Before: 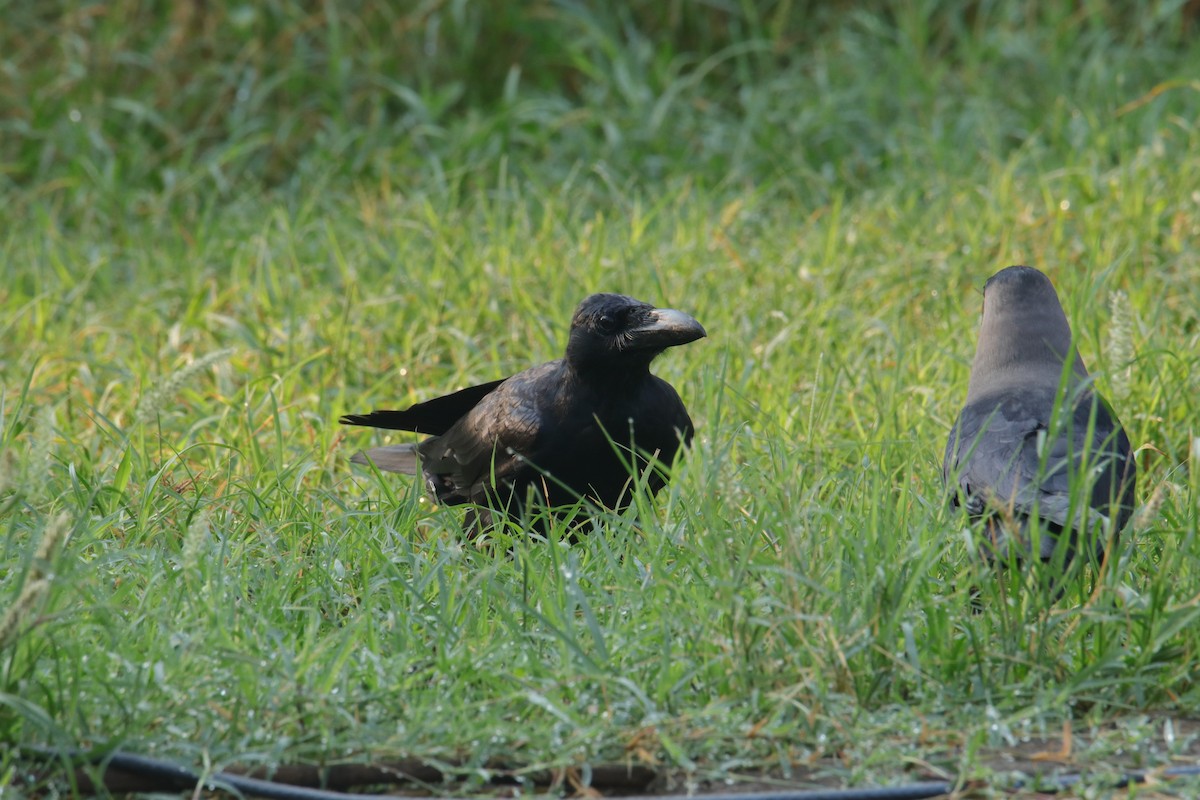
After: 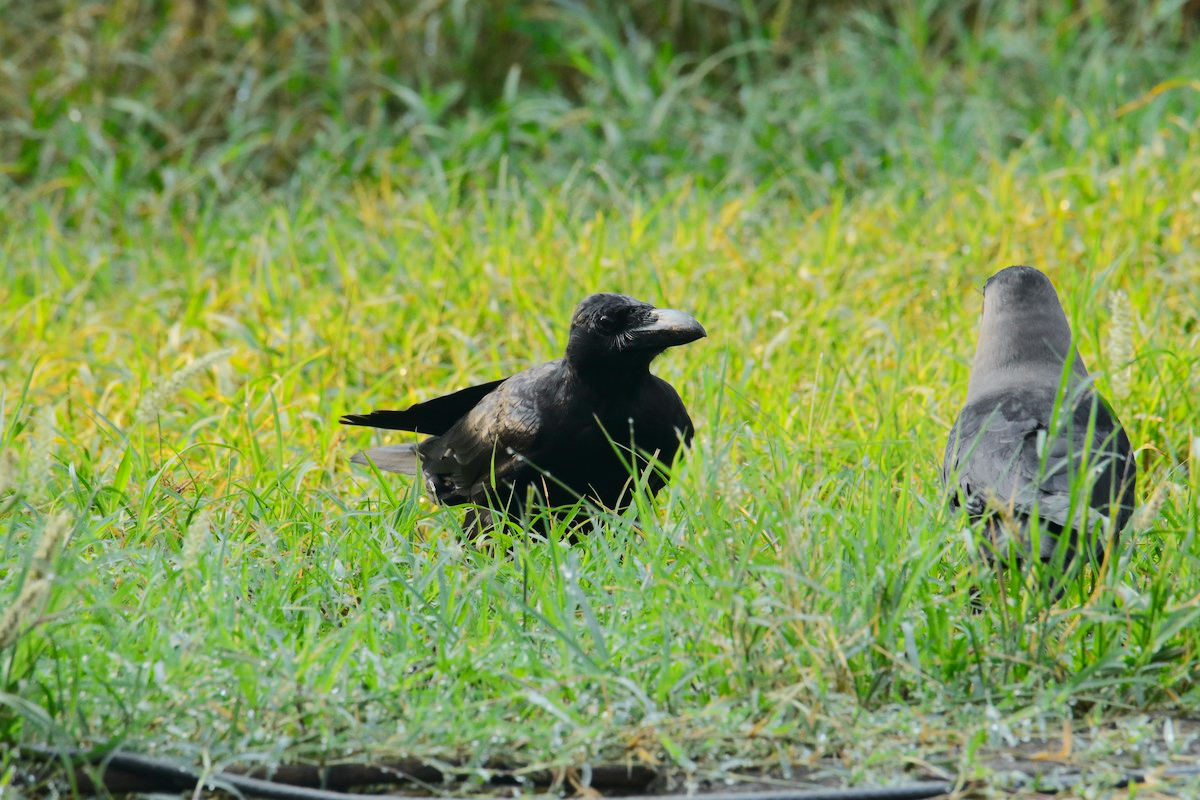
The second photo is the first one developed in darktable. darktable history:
tone curve: curves: ch0 [(0, 0) (0.11, 0.081) (0.256, 0.259) (0.398, 0.475) (0.498, 0.611) (0.65, 0.757) (0.835, 0.883) (1, 0.961)]; ch1 [(0, 0) (0.346, 0.307) (0.408, 0.369) (0.453, 0.457) (0.482, 0.479) (0.502, 0.498) (0.521, 0.51) (0.553, 0.554) (0.618, 0.65) (0.693, 0.727) (1, 1)]; ch2 [(0, 0) (0.358, 0.362) (0.434, 0.46) (0.485, 0.494) (0.5, 0.494) (0.511, 0.508) (0.537, 0.55) (0.579, 0.599) (0.621, 0.693) (1, 1)], color space Lab, independent channels, preserve colors none
